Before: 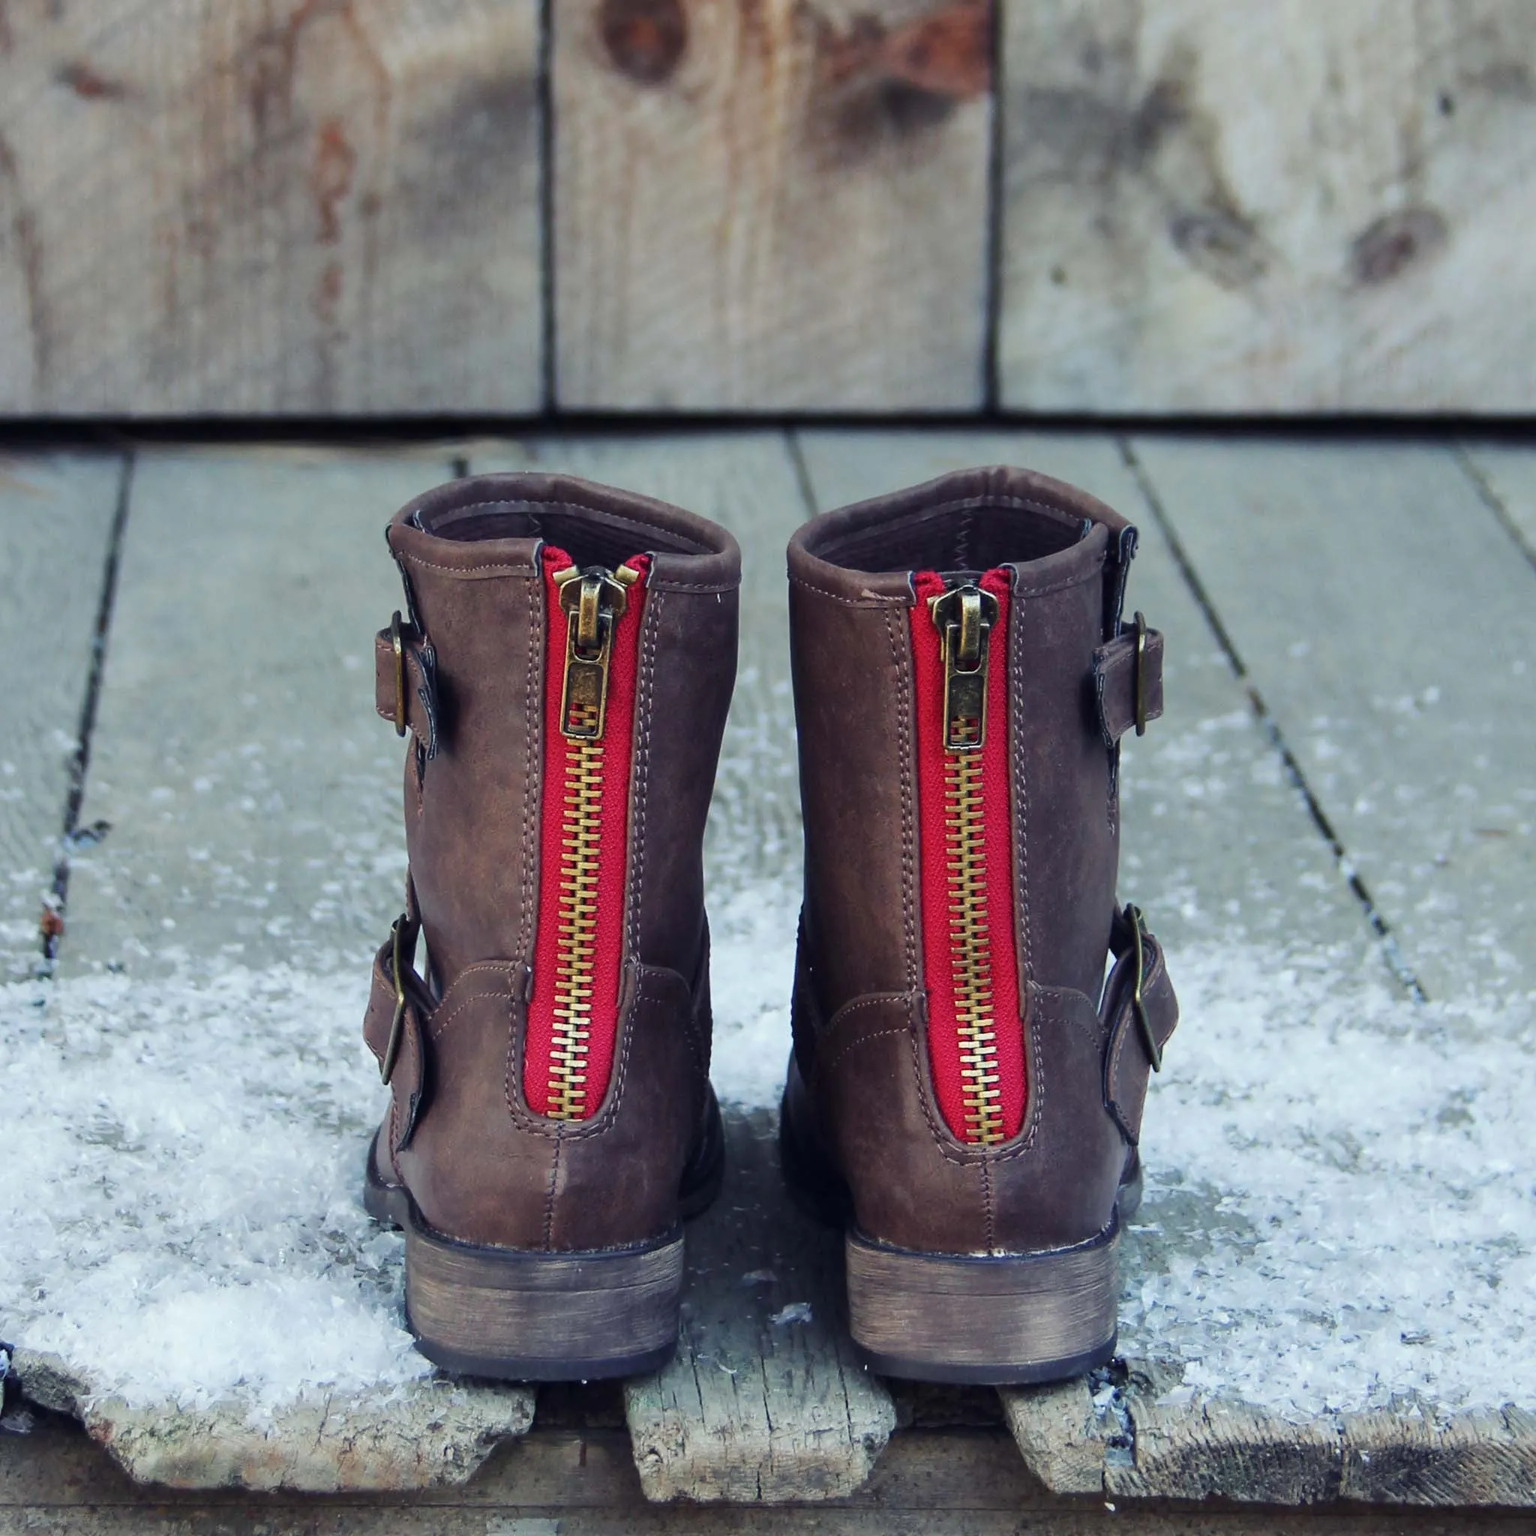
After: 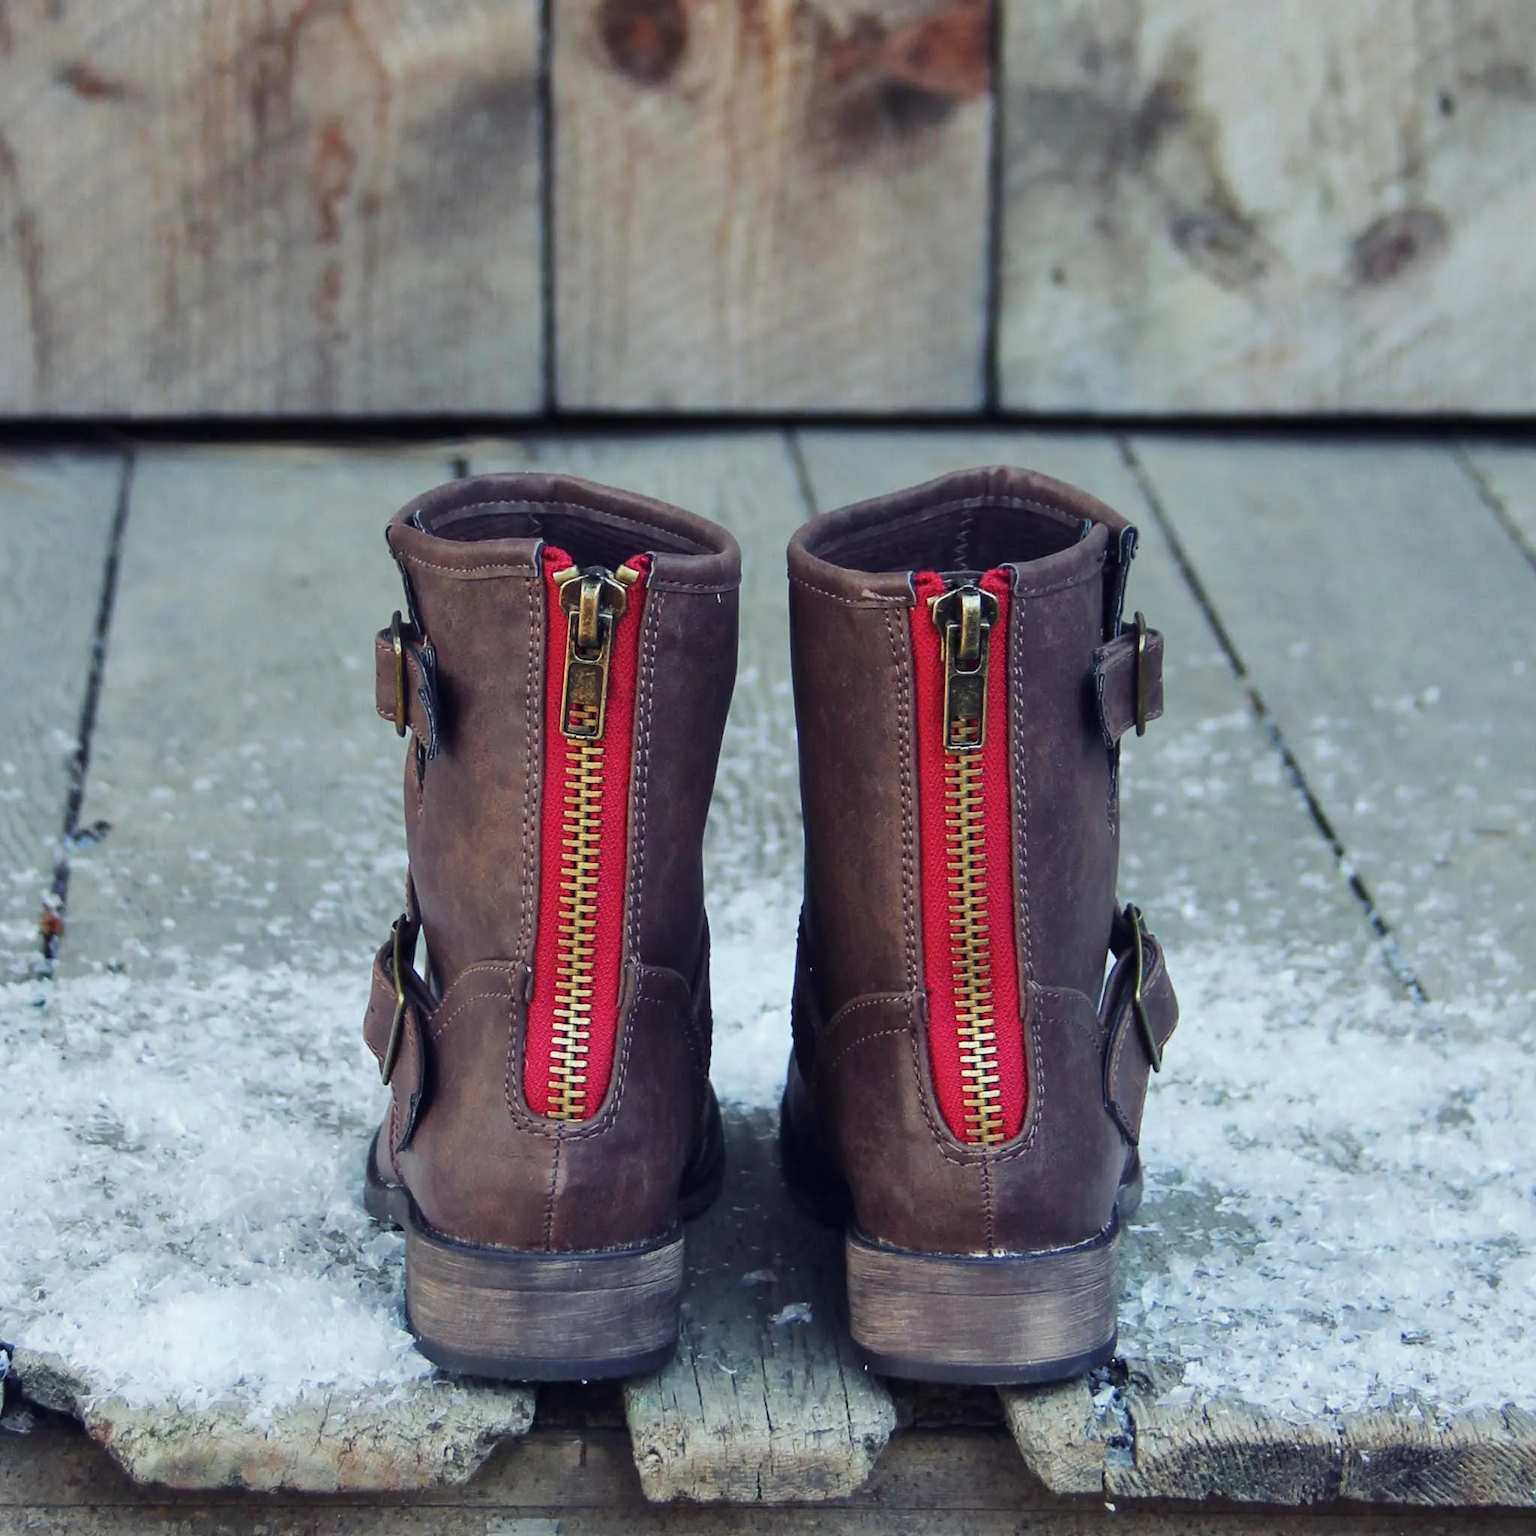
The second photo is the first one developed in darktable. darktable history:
white balance: red 1, blue 1
shadows and highlights: shadows 29.32, highlights -29.32, low approximation 0.01, soften with gaussian
